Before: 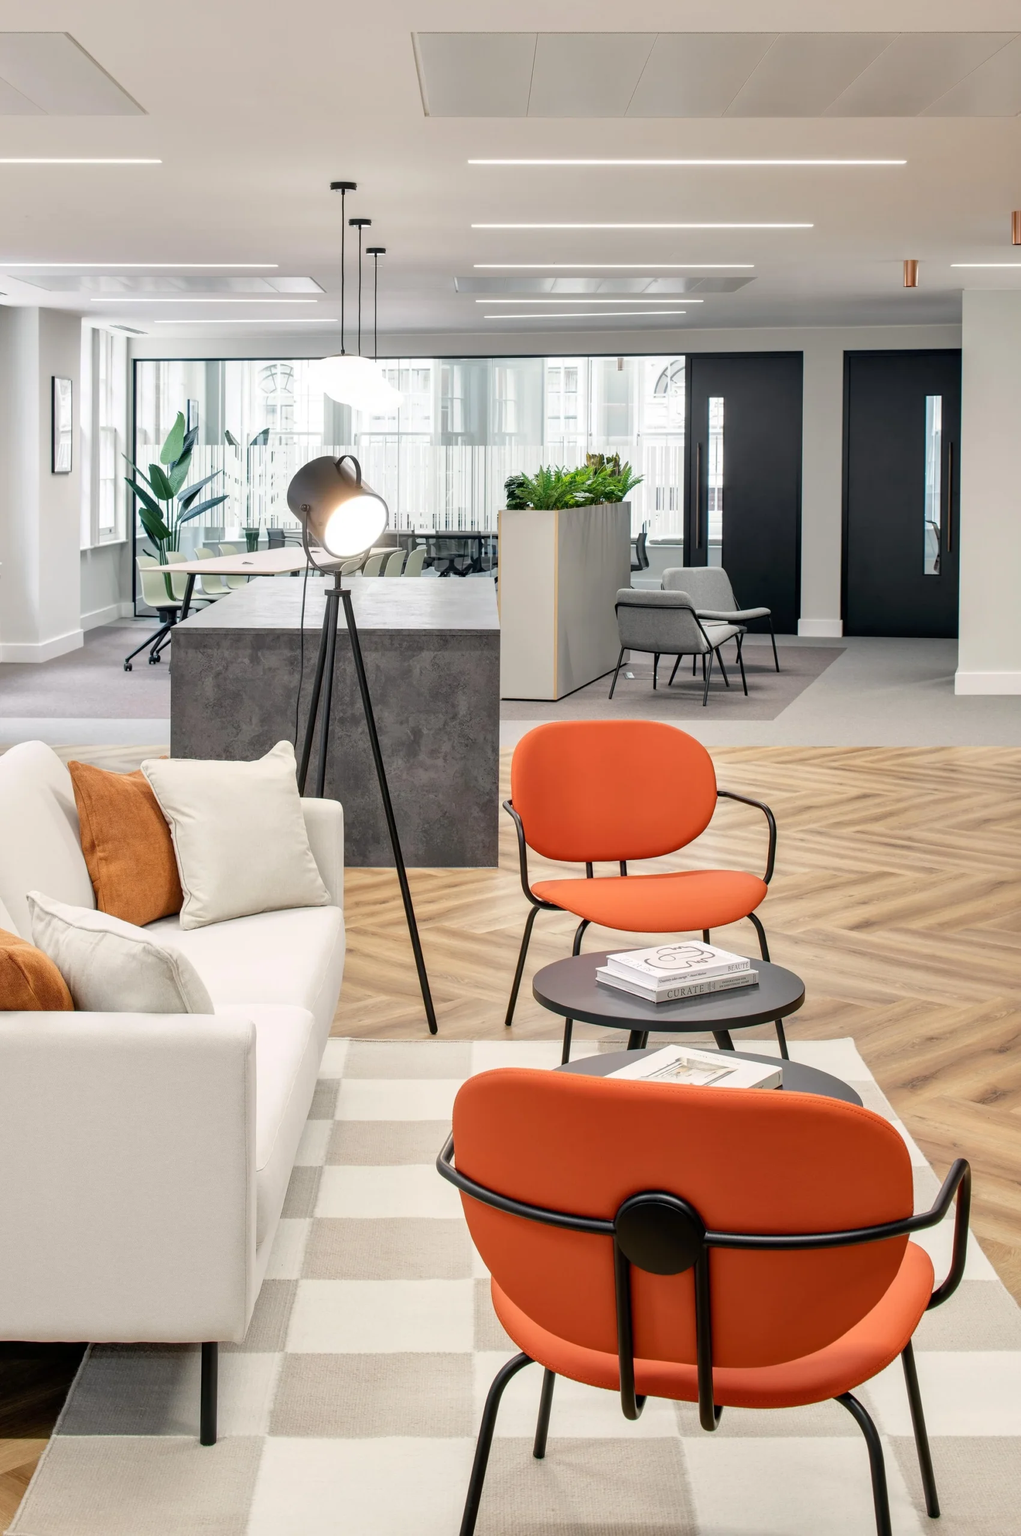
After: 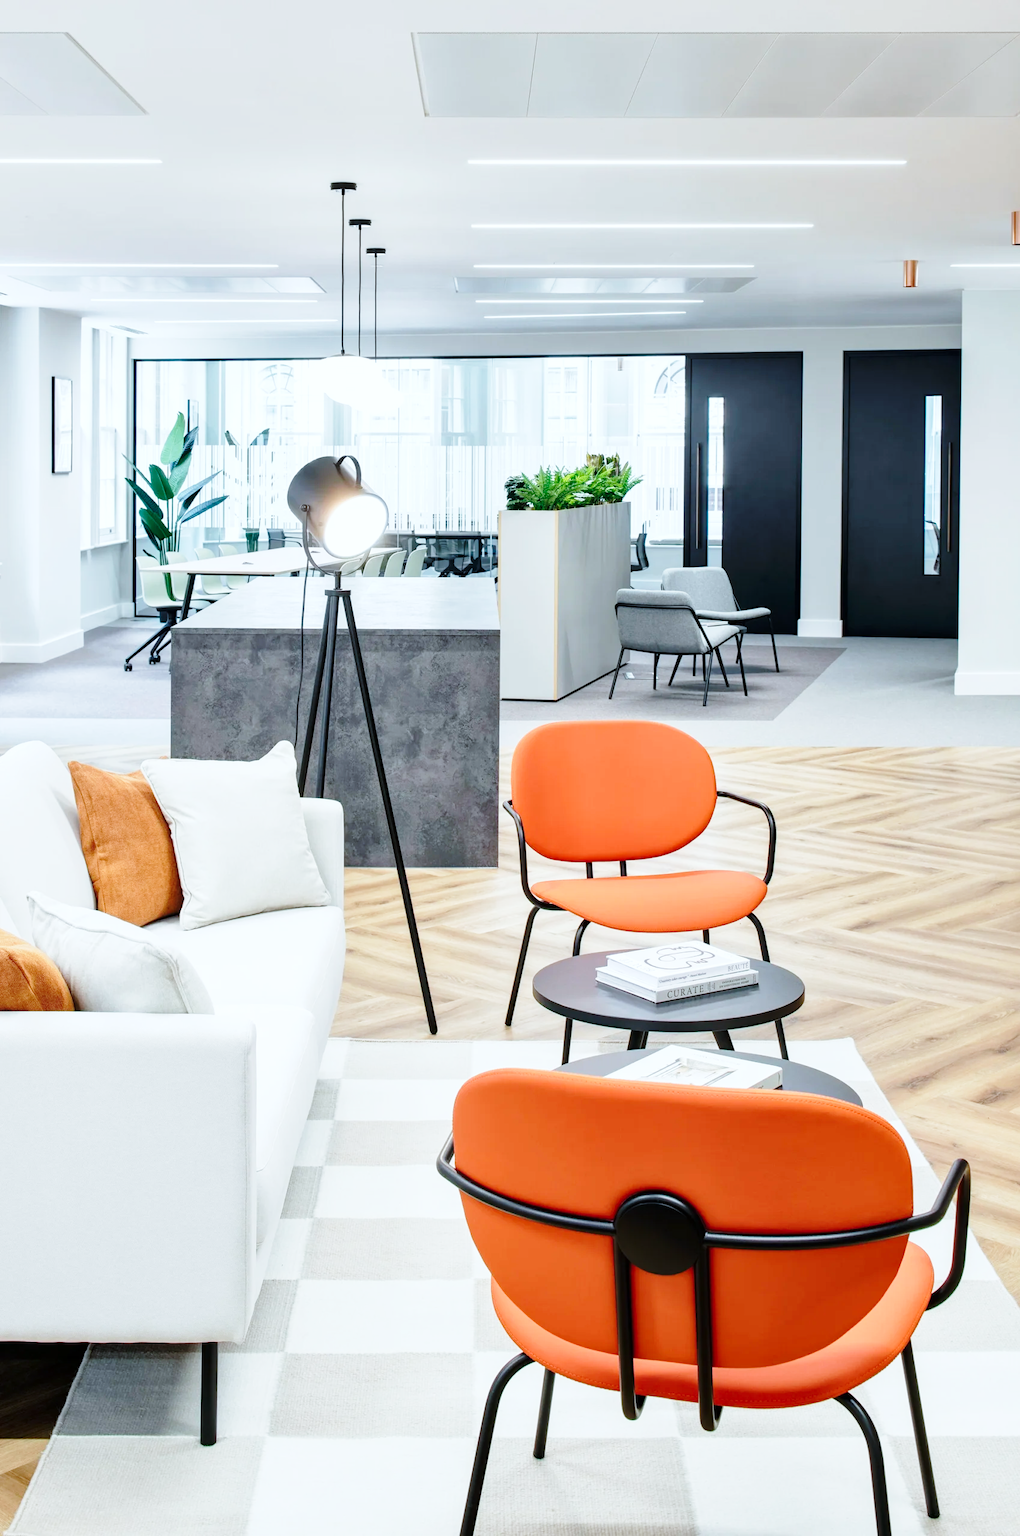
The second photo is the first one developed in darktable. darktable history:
base curve: curves: ch0 [(0, 0) (0.028, 0.03) (0.121, 0.232) (0.46, 0.748) (0.859, 0.968) (1, 1)], preserve colors none
color calibration: gray › normalize channels true, illuminant Planckian (black body), x 0.378, y 0.375, temperature 4073.46 K, gamut compression 0.024
